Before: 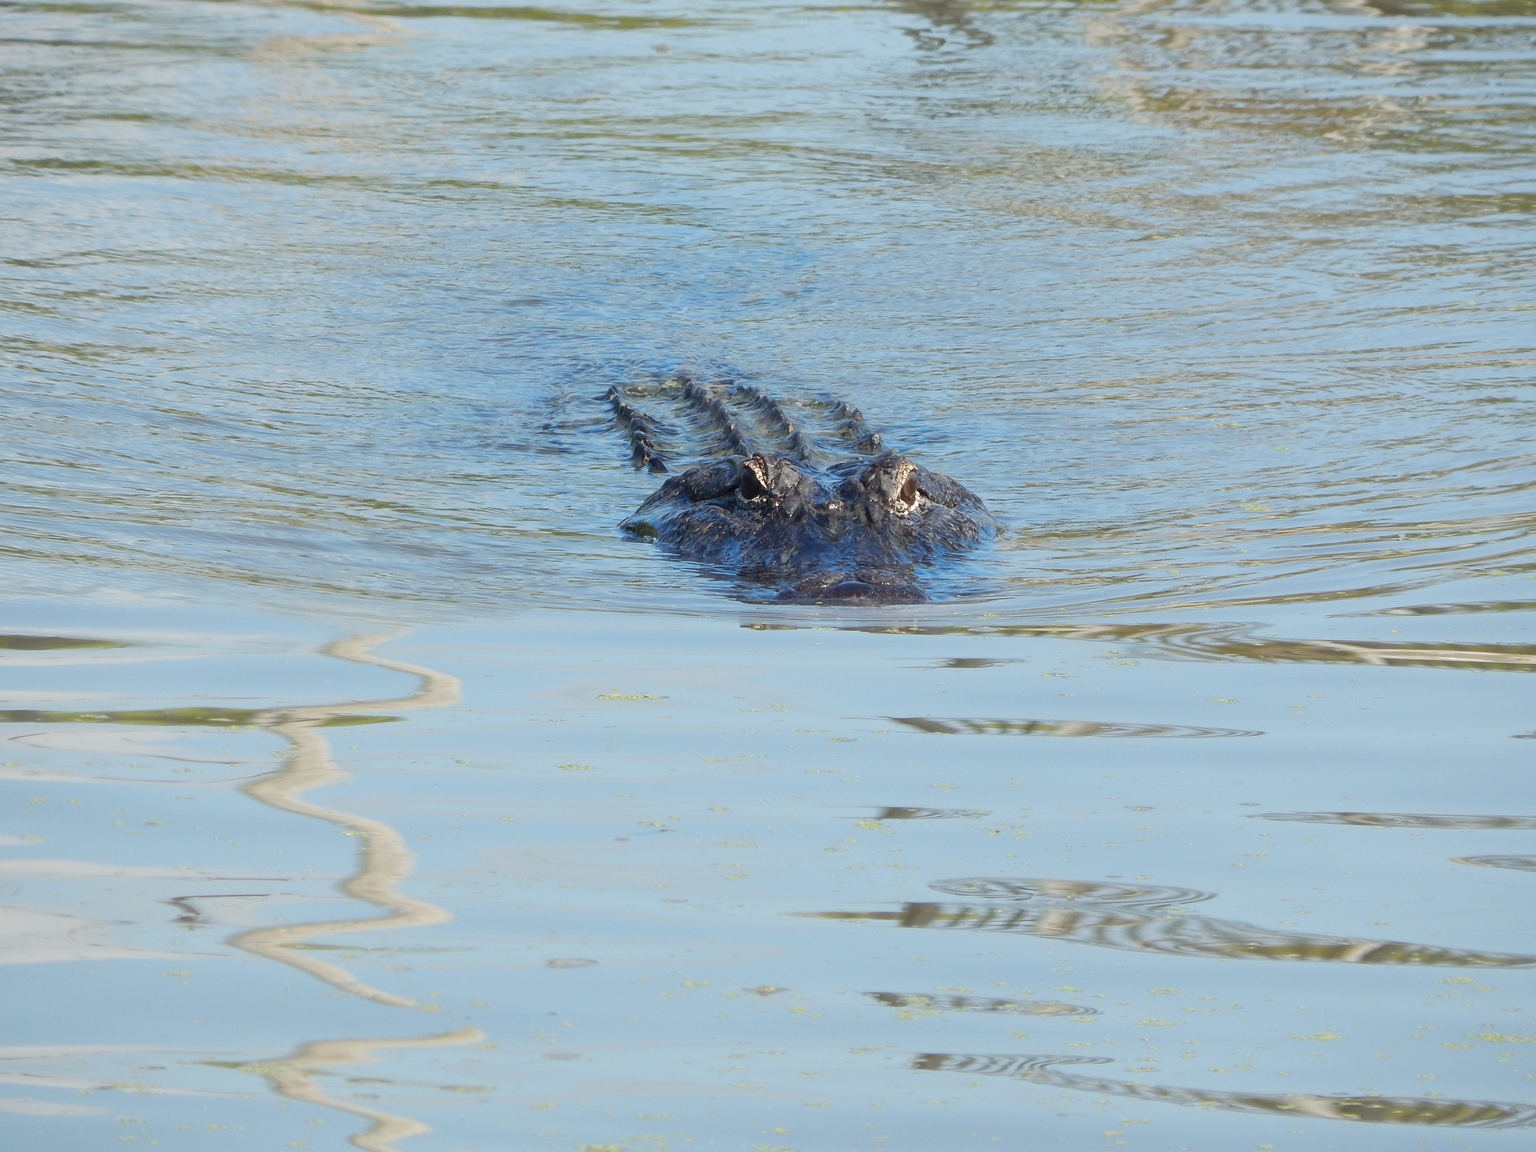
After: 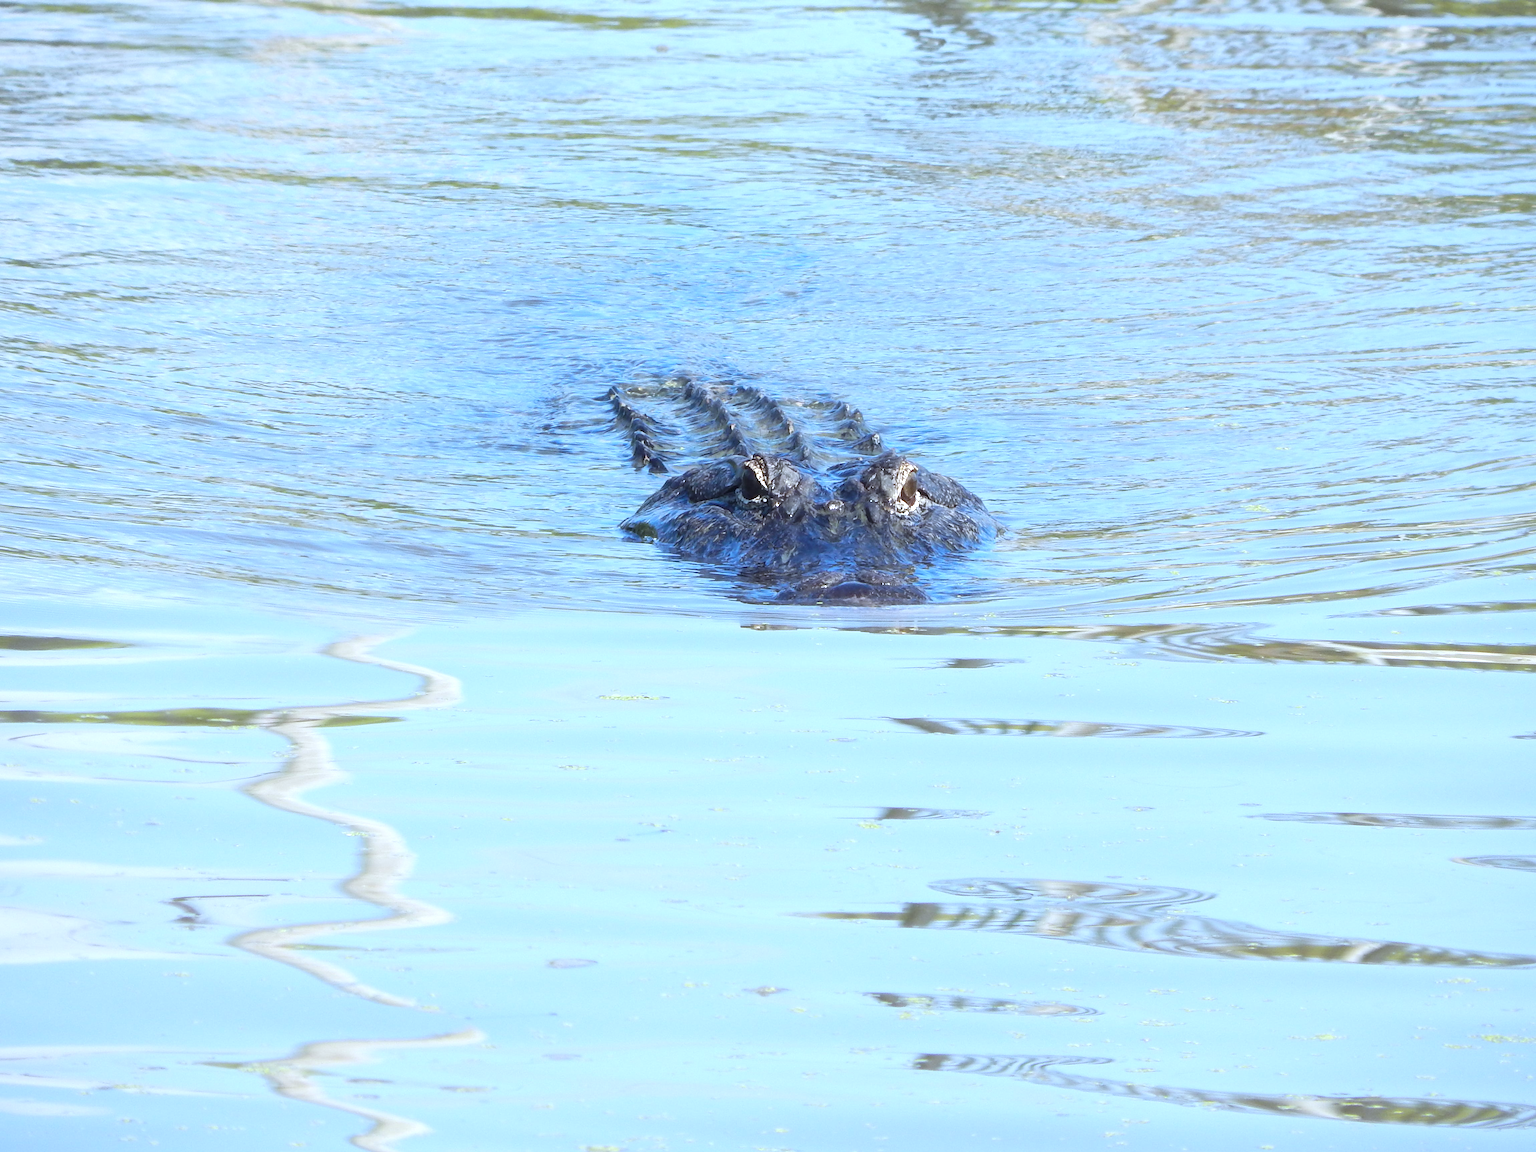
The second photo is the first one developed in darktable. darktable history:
exposure: exposure 0.7 EV, compensate highlight preservation false
white balance: red 0.926, green 1.003, blue 1.133
